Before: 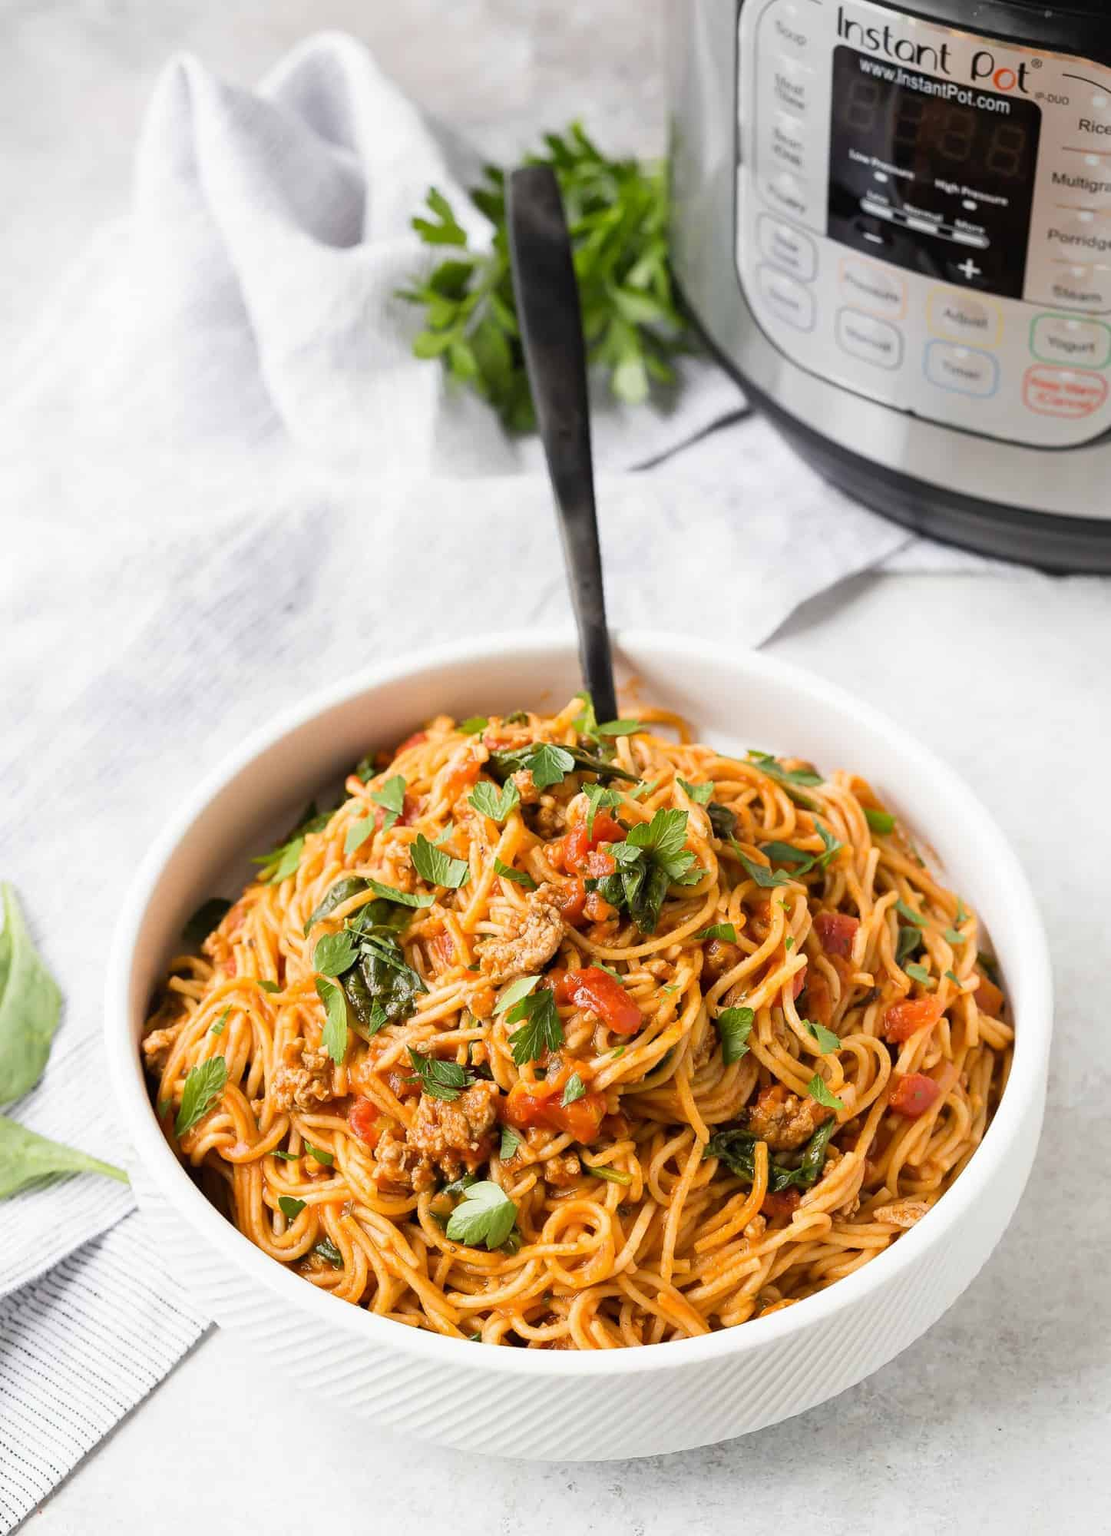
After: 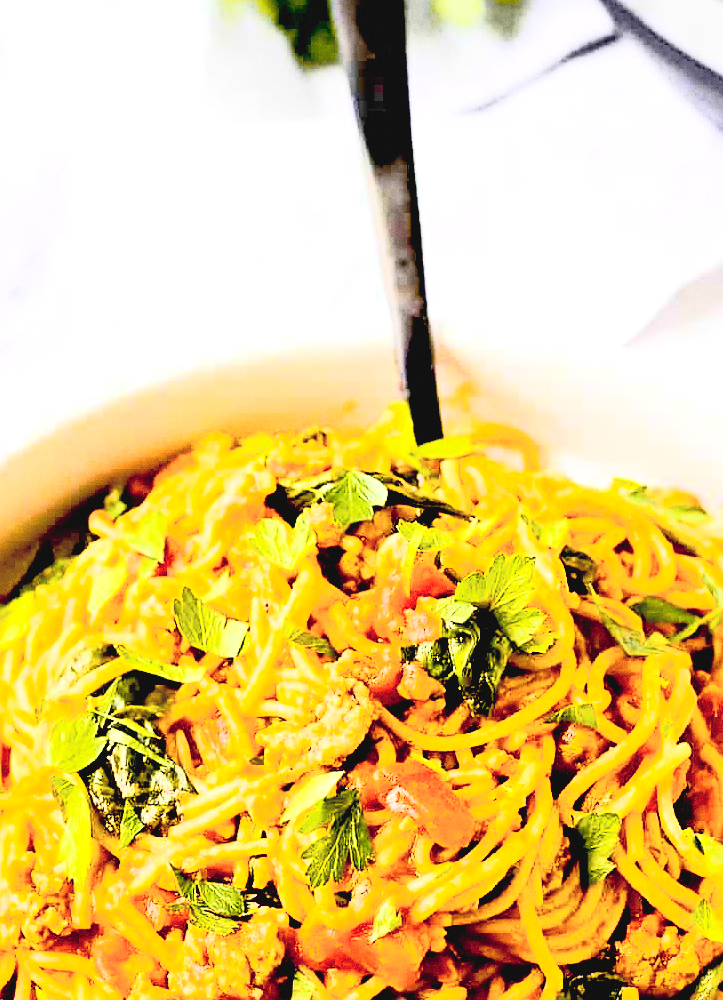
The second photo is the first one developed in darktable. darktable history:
crop: left 25%, top 25%, right 25%, bottom 25%
tone curve: curves: ch0 [(0, 0.052) (0.207, 0.35) (0.392, 0.592) (0.54, 0.803) (0.725, 0.922) (0.99, 0.974)], color space Lab, independent channels, preserve colors none
grain: coarseness 7.08 ISO, strength 21.67%, mid-tones bias 59.58%
exposure: black level correction 0.035, exposure 0.9 EV, compensate highlight preservation false
color zones: curves: ch2 [(0, 0.5) (0.143, 0.5) (0.286, 0.489) (0.415, 0.421) (0.571, 0.5) (0.714, 0.5) (0.857, 0.5) (1, 0.5)]
color balance rgb: perceptual saturation grading › global saturation 20%, perceptual saturation grading › highlights -25%, perceptual saturation grading › shadows 25%, global vibrance 50%
sharpen: radius 4
